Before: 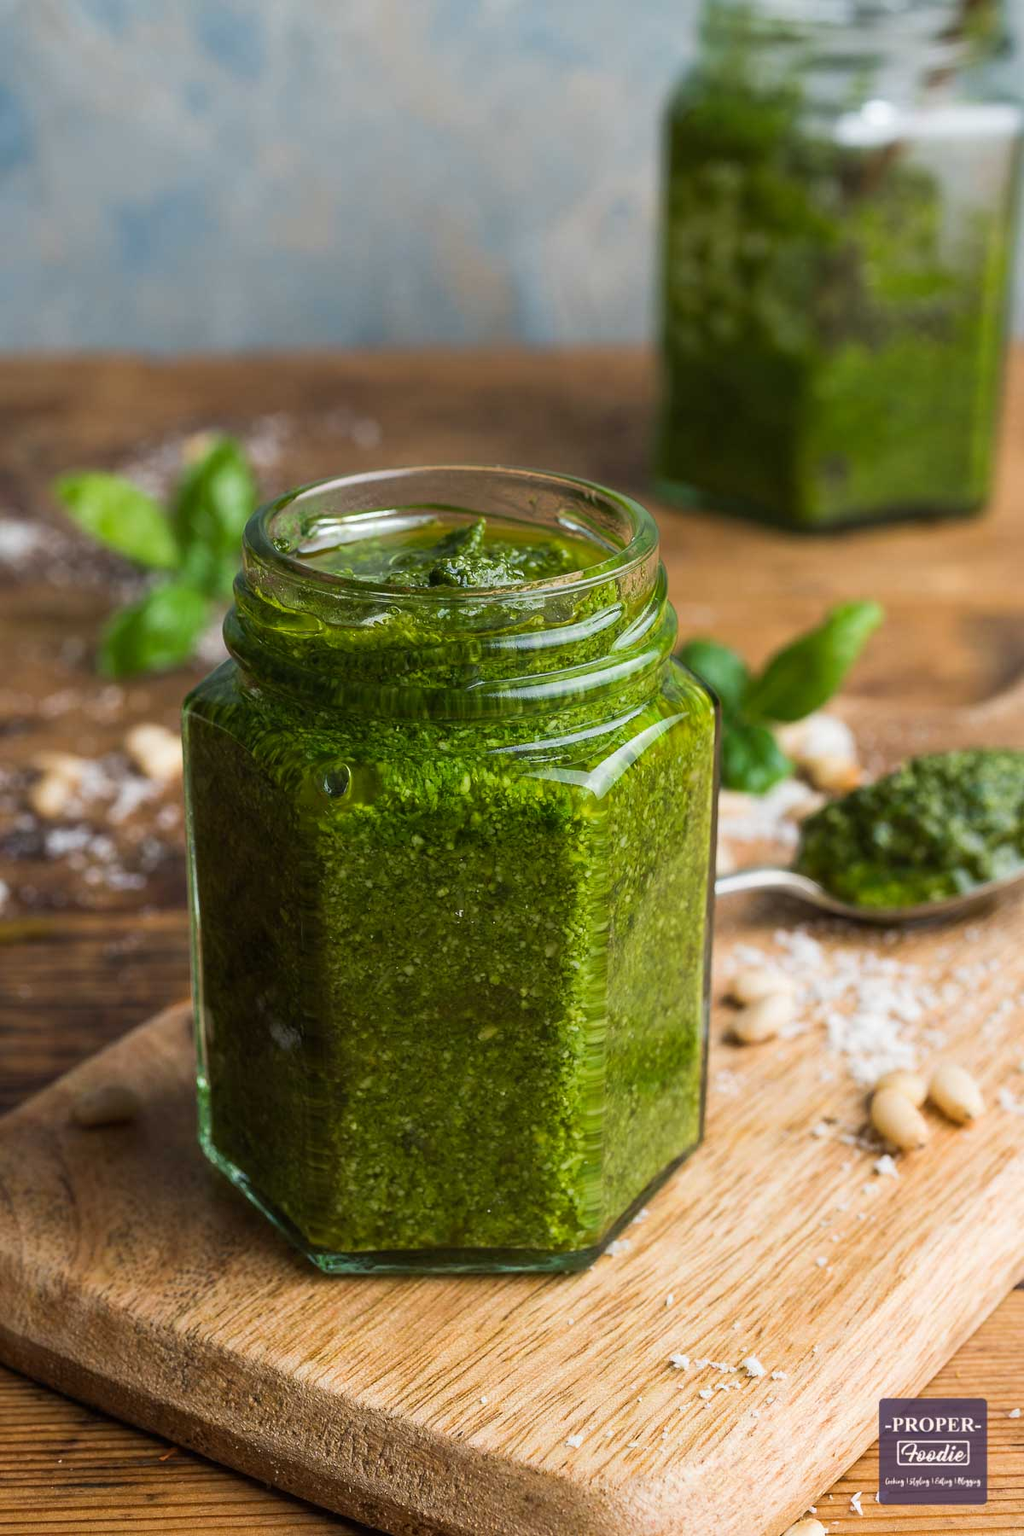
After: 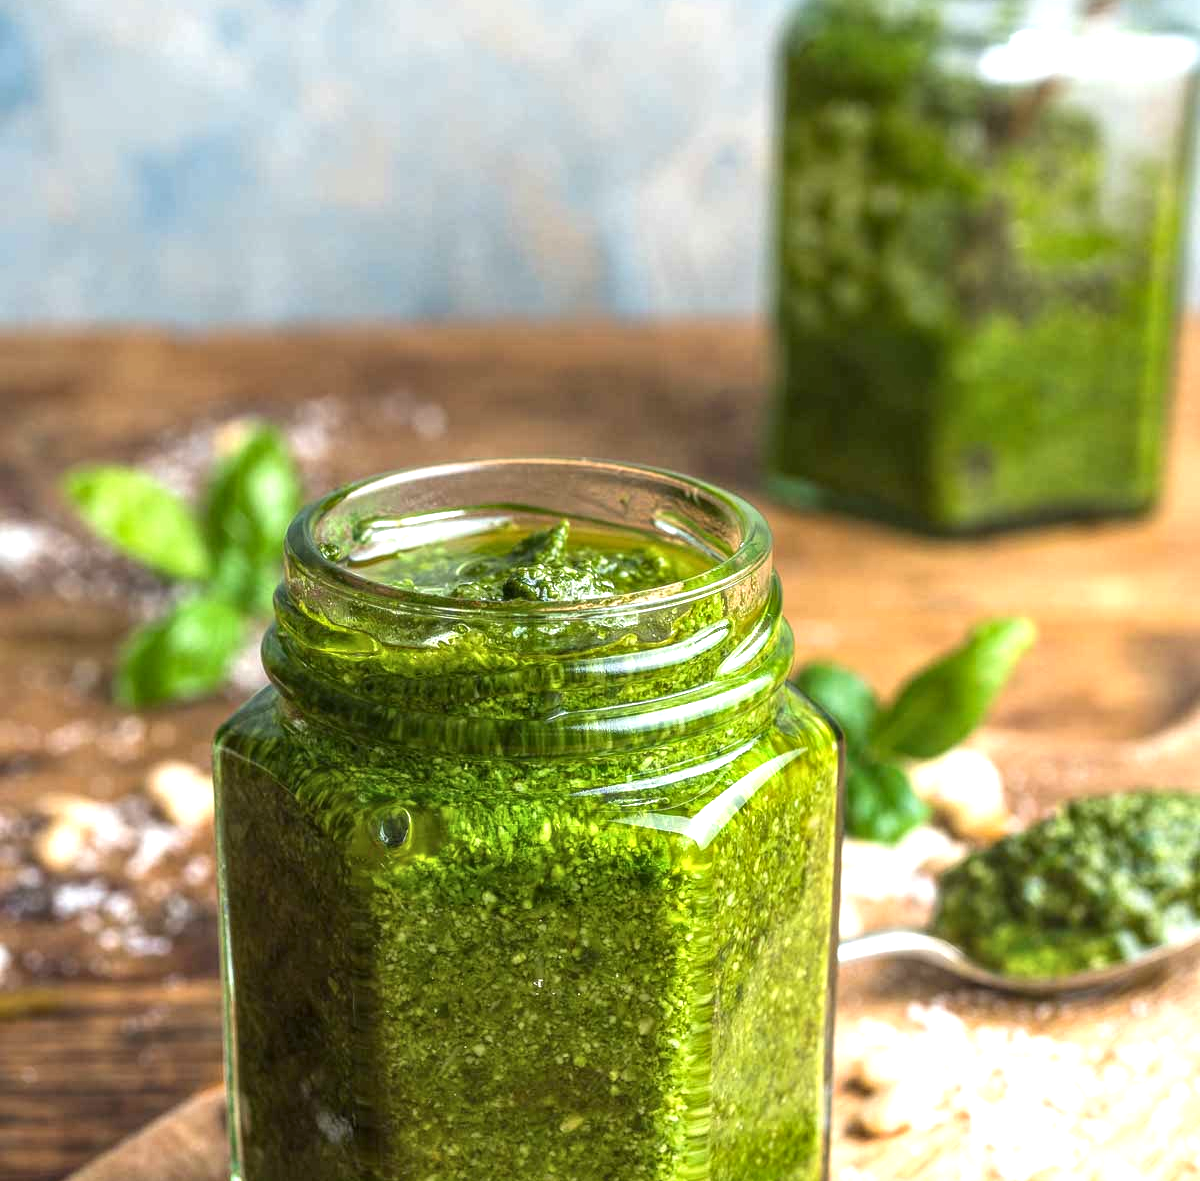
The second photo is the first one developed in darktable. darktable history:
crop and rotate: top 4.848%, bottom 29.503%
exposure: black level correction 0, exposure 1.015 EV, compensate exposure bias true, compensate highlight preservation false
local contrast: highlights 0%, shadows 0%, detail 133%
